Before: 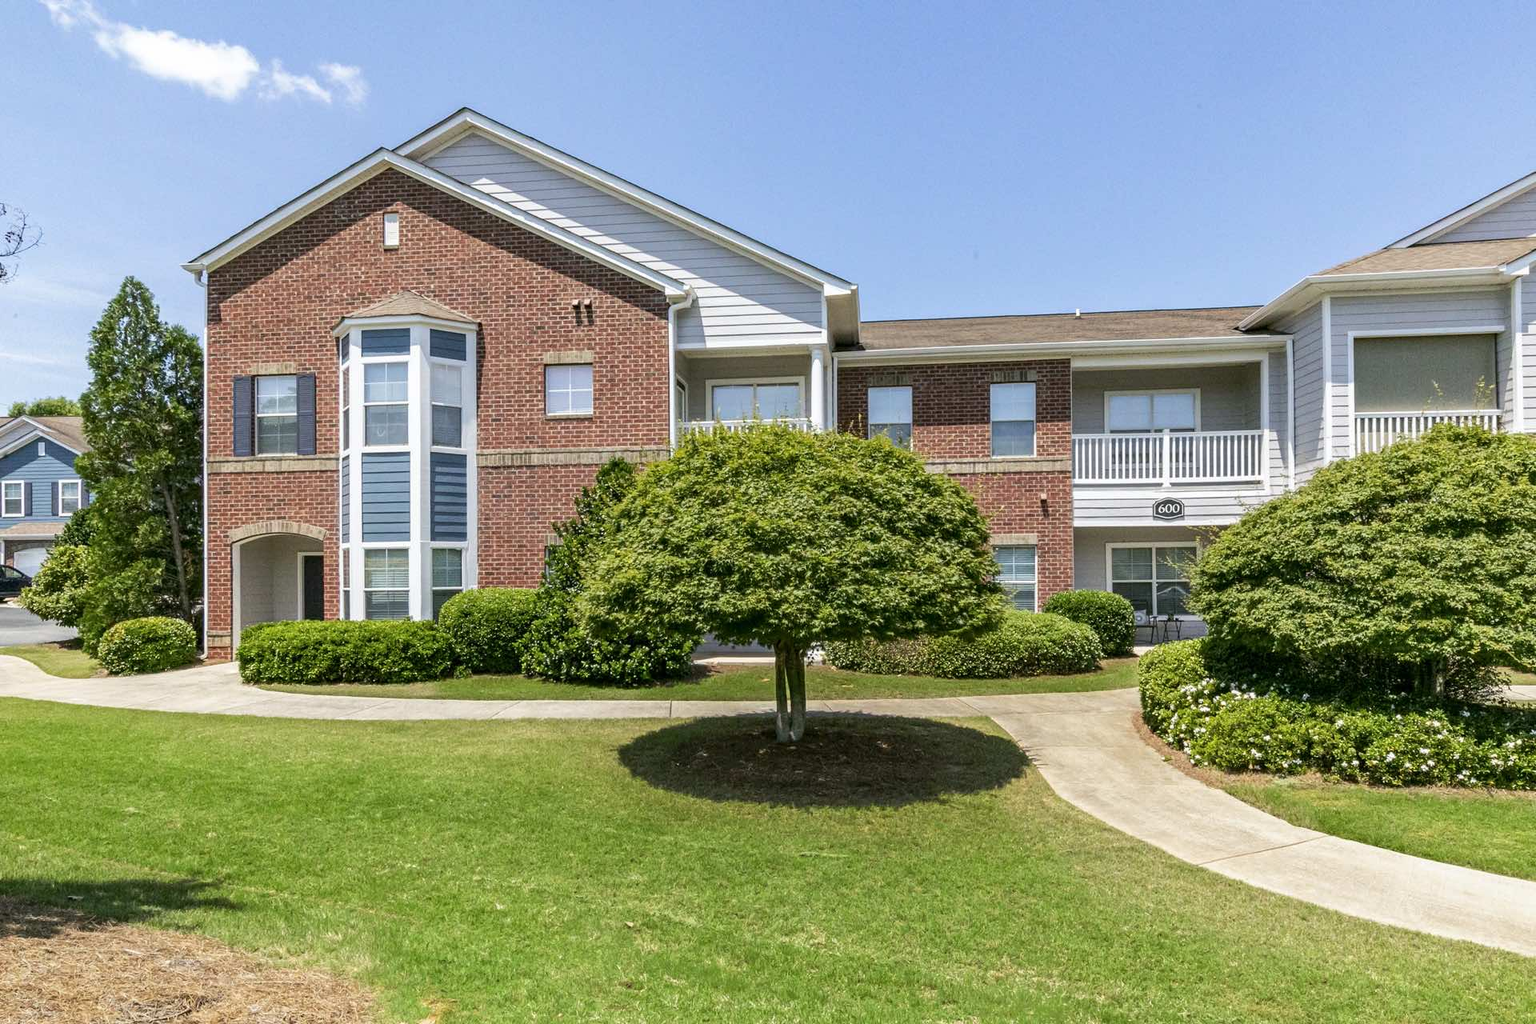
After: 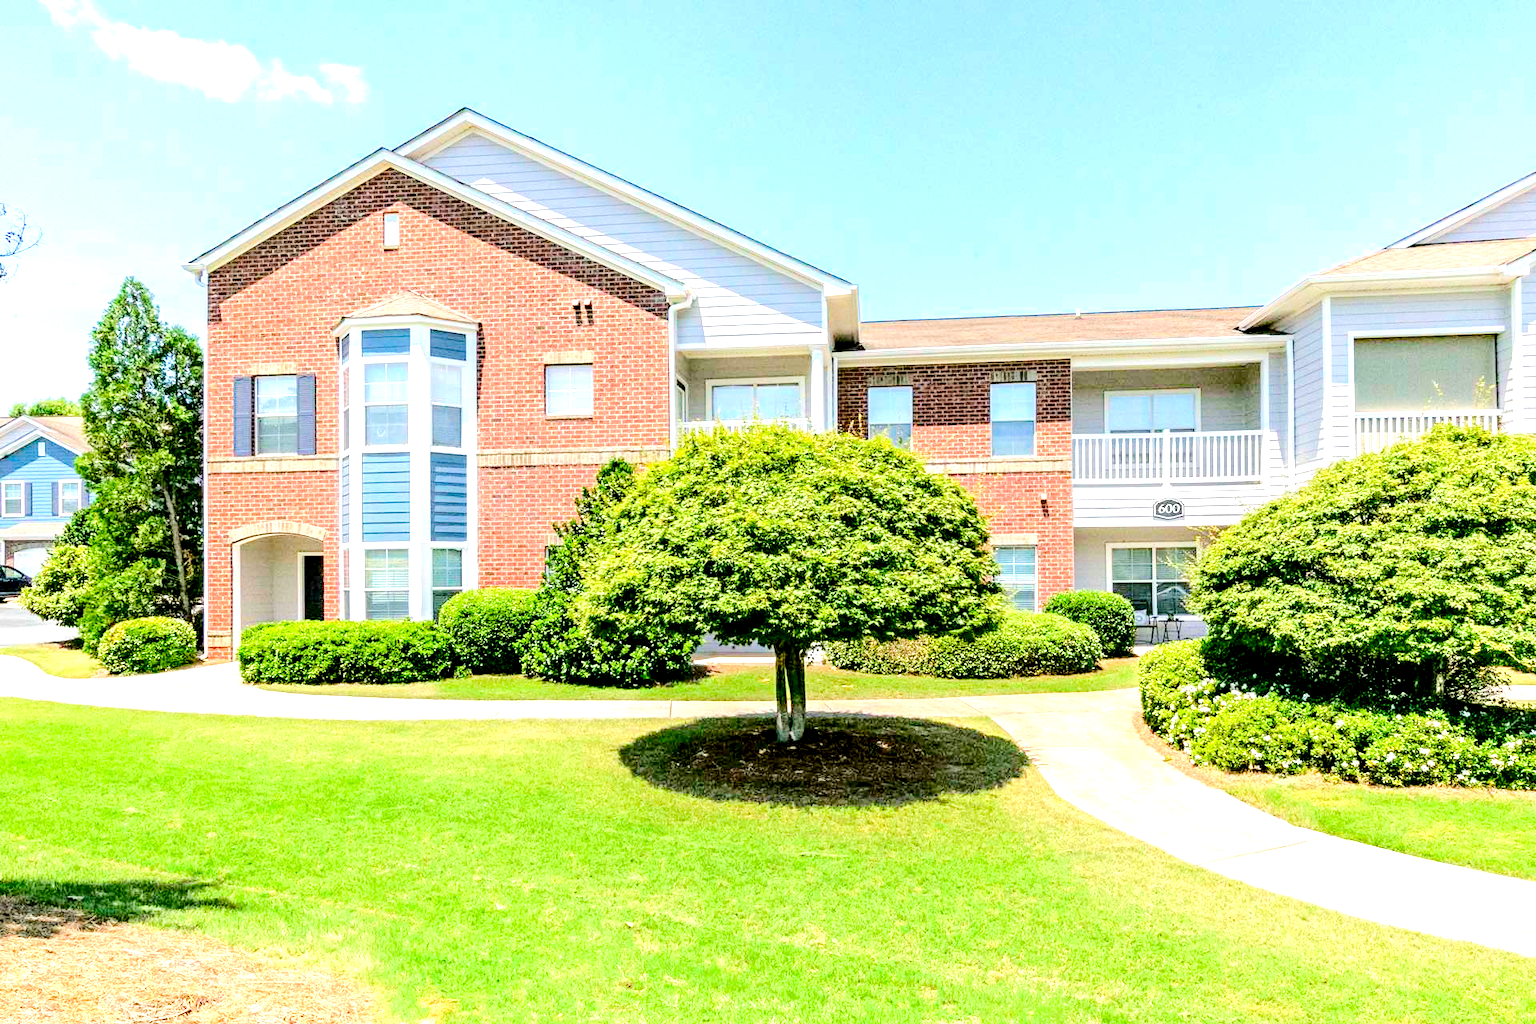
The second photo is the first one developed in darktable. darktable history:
exposure: black level correction 0.008, exposure 0.97 EV, compensate highlight preservation false
tone equalizer: -7 EV 0.155 EV, -6 EV 0.568 EV, -5 EV 1.18 EV, -4 EV 1.37 EV, -3 EV 1.12 EV, -2 EV 0.6 EV, -1 EV 0.162 EV, edges refinement/feathering 500, mask exposure compensation -1.57 EV, preserve details no
